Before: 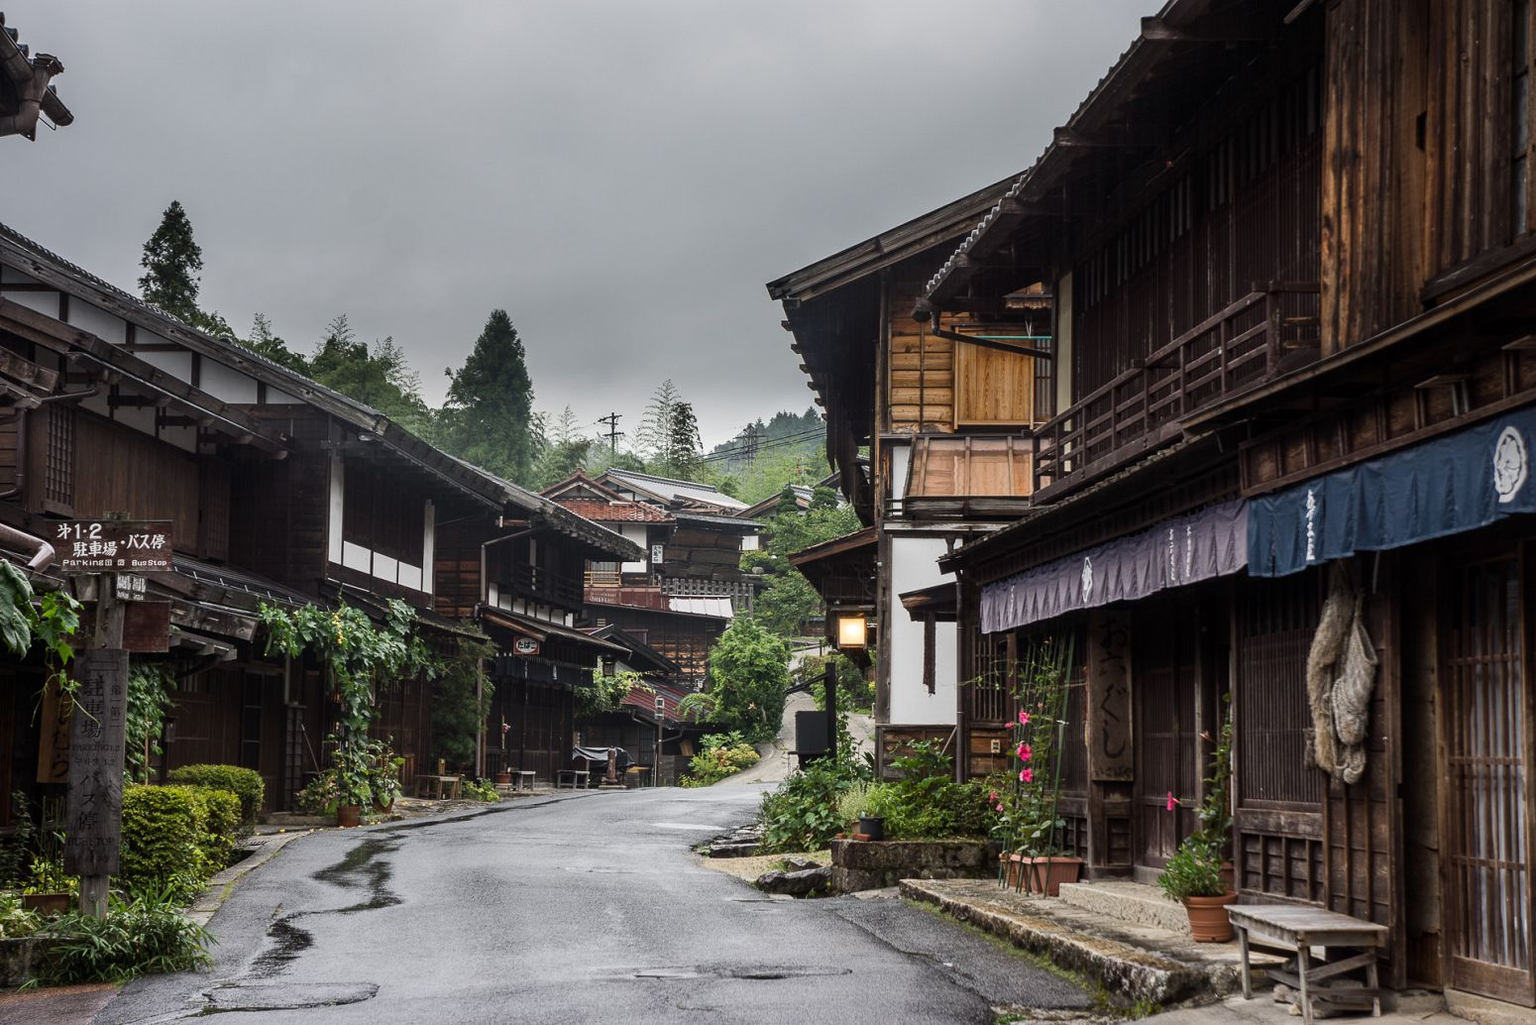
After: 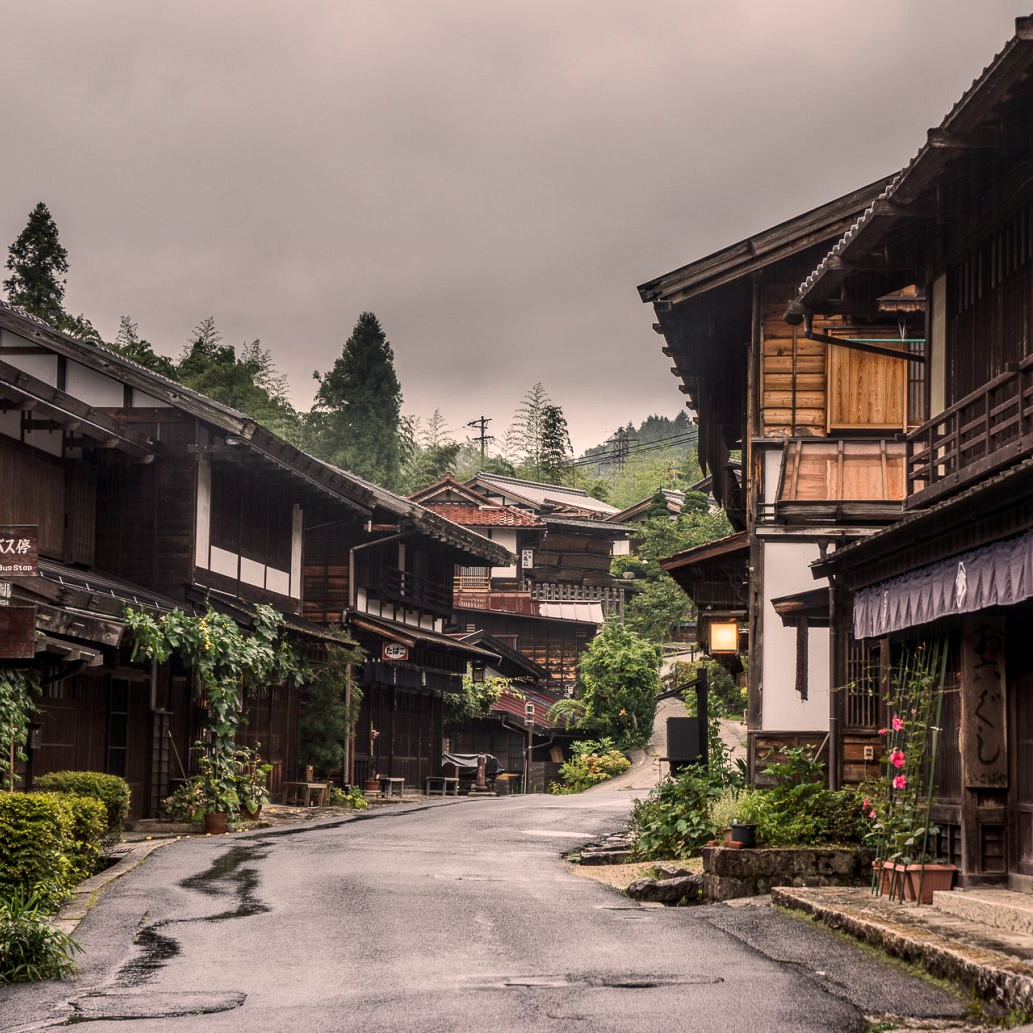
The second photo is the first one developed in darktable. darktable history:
local contrast: on, module defaults
white balance: red 1.127, blue 0.943
crop and rotate: left 8.786%, right 24.548%
